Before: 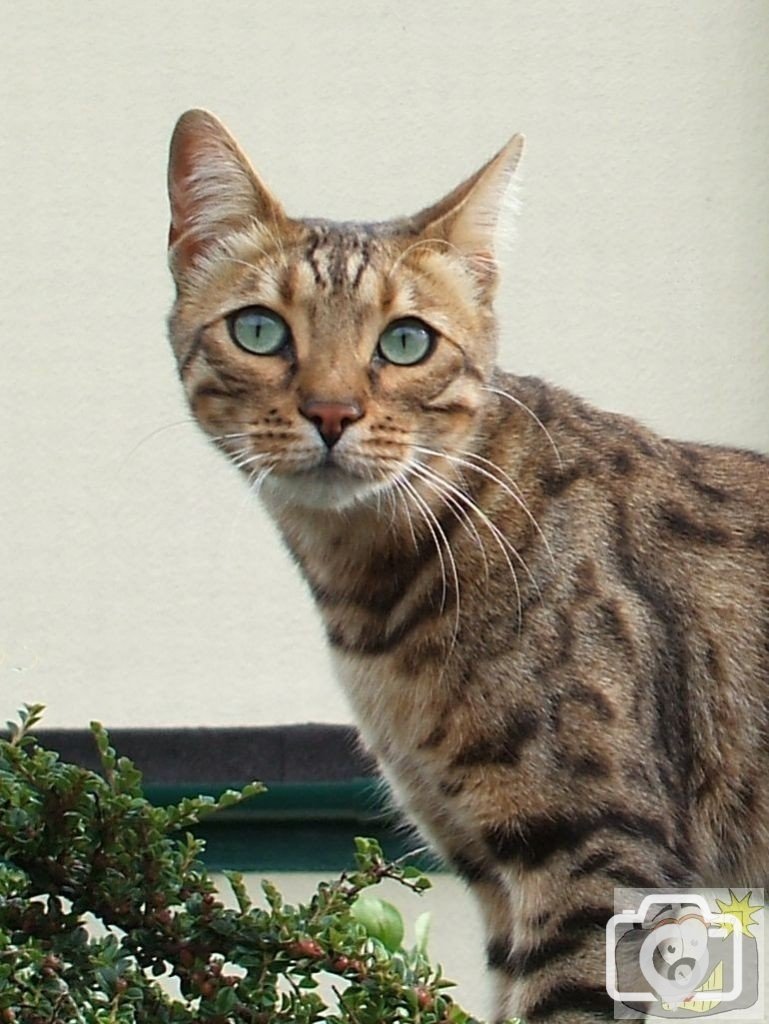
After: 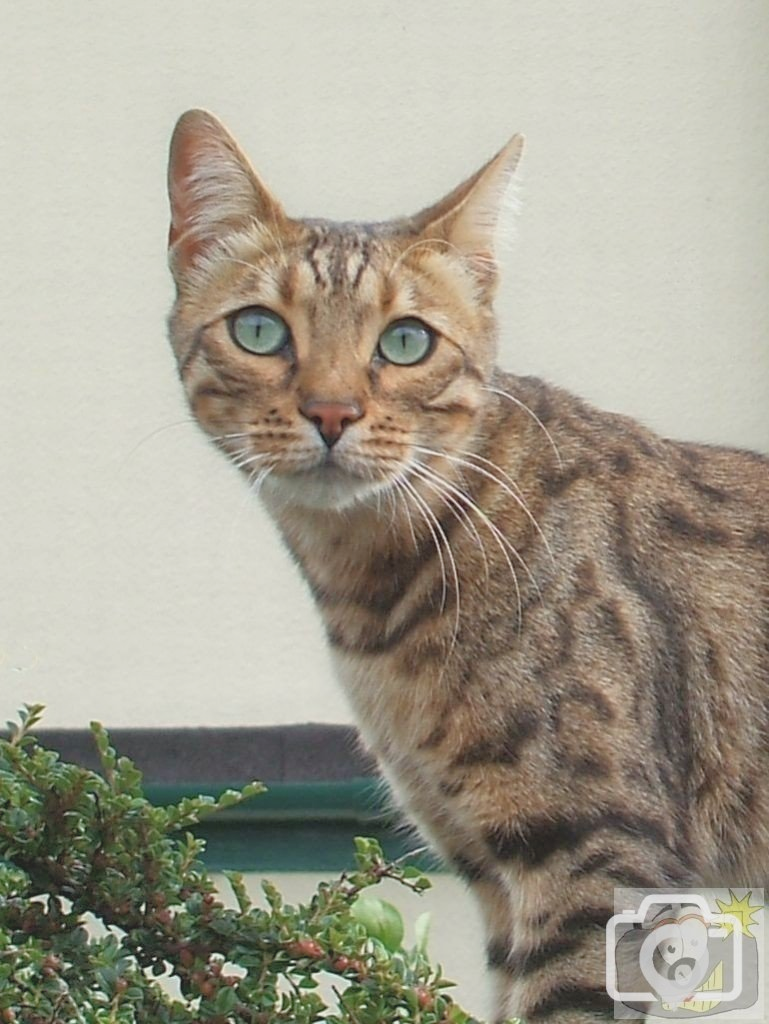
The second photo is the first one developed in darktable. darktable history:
exposure: black level correction 0, exposure 0.499 EV, compensate highlight preservation false
contrast brightness saturation: contrast -0.16, brightness 0.05, saturation -0.13
tone equalizer: -8 EV 0.281 EV, -7 EV 0.401 EV, -6 EV 0.422 EV, -5 EV 0.267 EV, -3 EV -0.258 EV, -2 EV -0.435 EV, -1 EV -0.424 EV, +0 EV -0.233 EV, smoothing diameter 2.06%, edges refinement/feathering 15.34, mask exposure compensation -1.57 EV, filter diffusion 5
